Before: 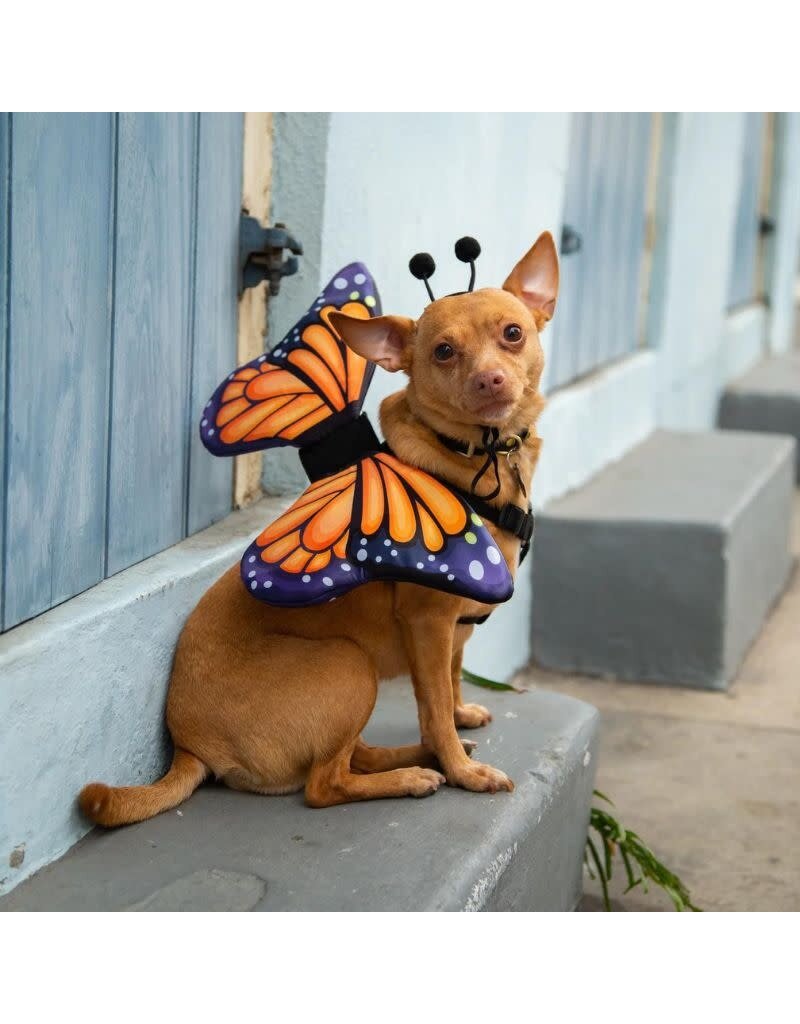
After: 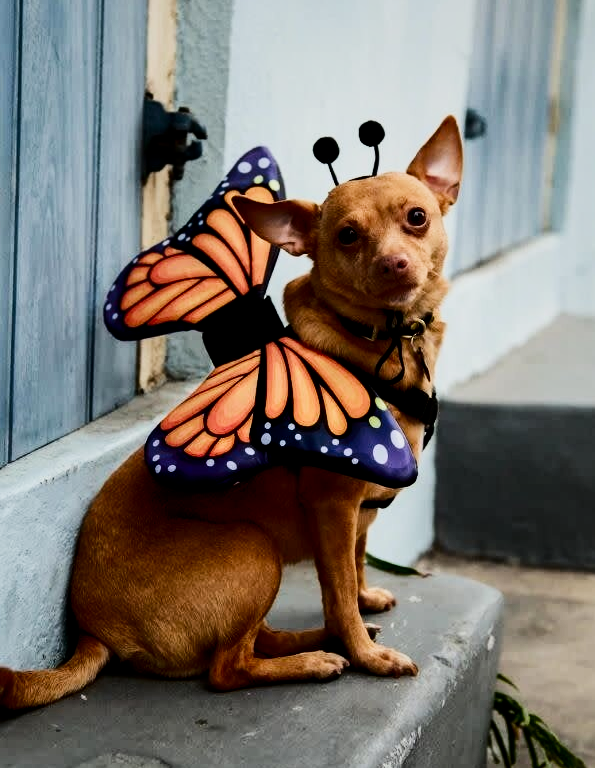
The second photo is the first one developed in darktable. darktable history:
crop and rotate: left 12.103%, top 11.352%, right 13.458%, bottom 13.644%
shadows and highlights: soften with gaussian
contrast brightness saturation: contrast 0.244, brightness -0.236, saturation 0.149
filmic rgb: black relative exposure -4.99 EV, white relative exposure 3.98 EV, hardness 2.89, contrast 1.399, color science v4 (2020)
tone equalizer: -7 EV 0.184 EV, -6 EV 0.131 EV, -5 EV 0.082 EV, -4 EV 0.08 EV, -2 EV -0.022 EV, -1 EV -0.059 EV, +0 EV -0.04 EV, mask exposure compensation -0.51 EV
